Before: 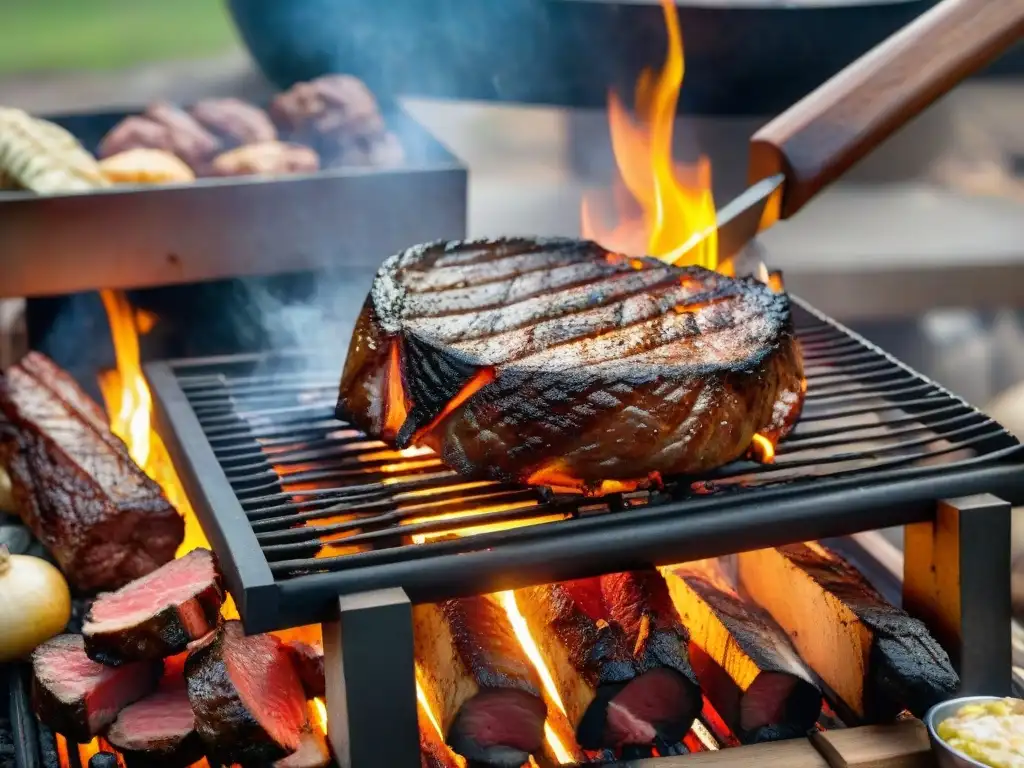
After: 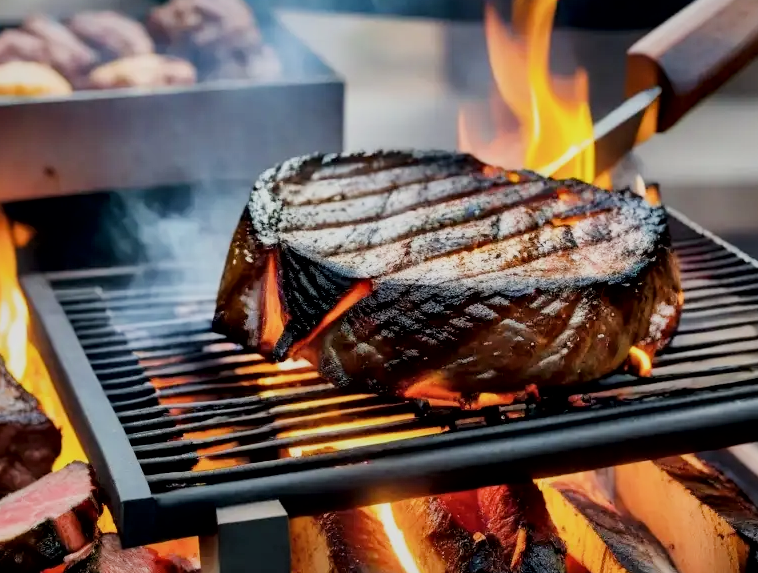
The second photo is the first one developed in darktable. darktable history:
local contrast: mode bilateral grid, contrast 51, coarseness 51, detail 150%, midtone range 0.2
filmic rgb: black relative exposure -7.65 EV, white relative exposure 4.56 EV, hardness 3.61
crop and rotate: left 12.052%, top 11.432%, right 13.848%, bottom 13.87%
